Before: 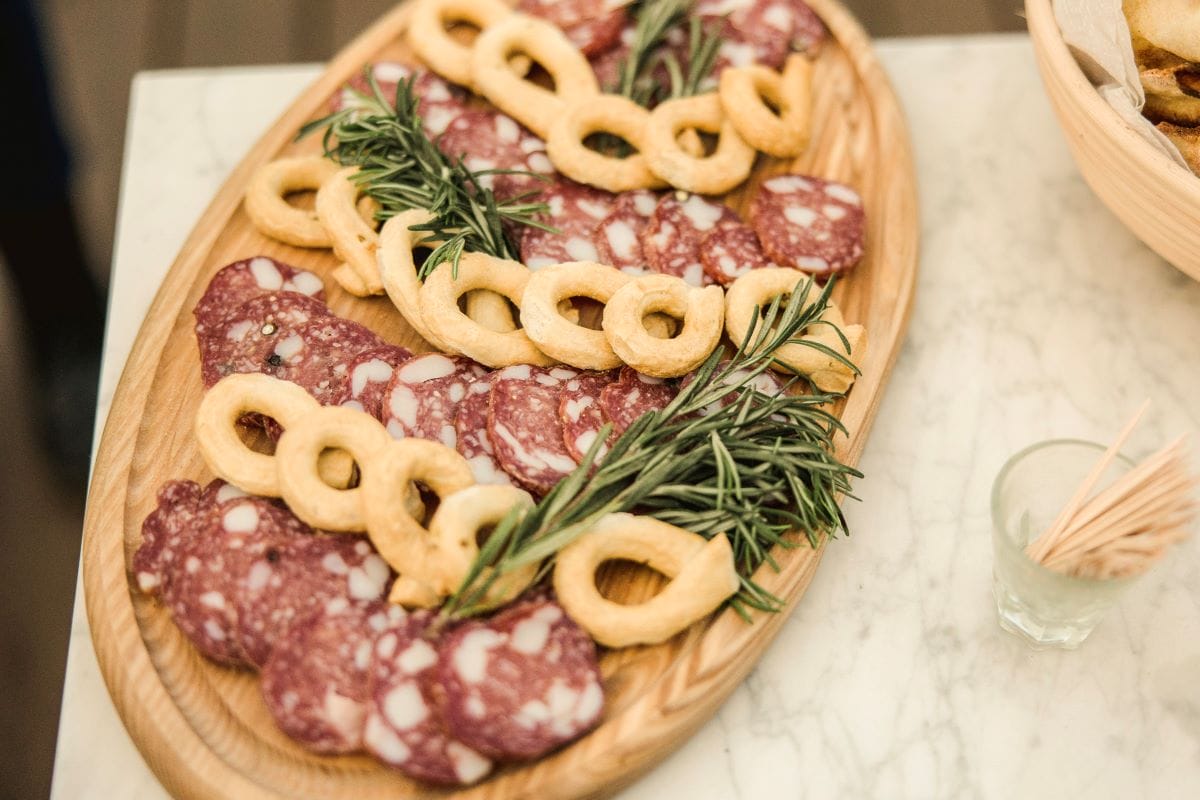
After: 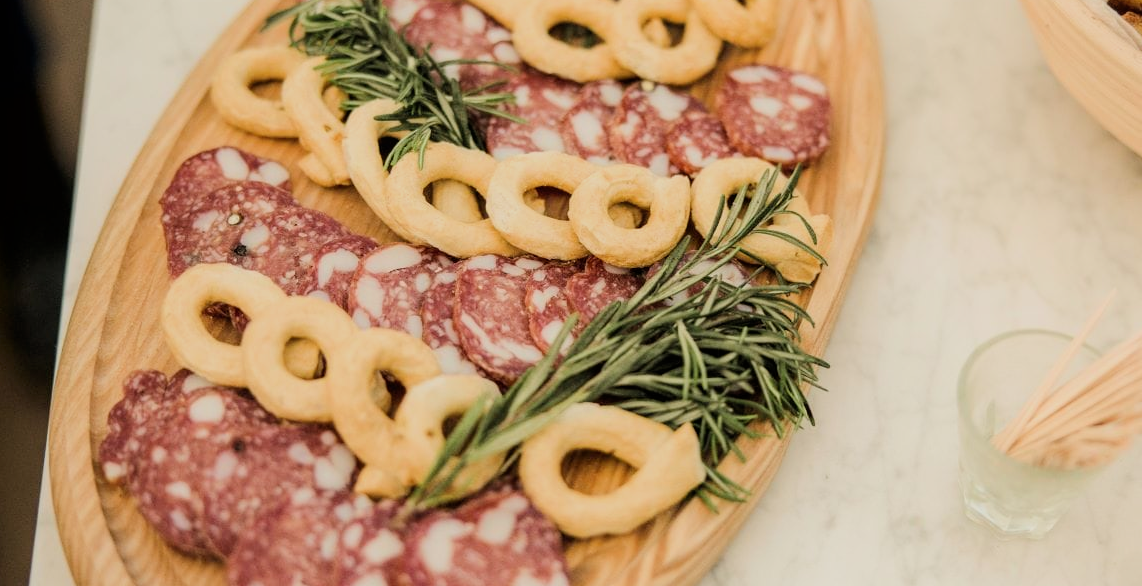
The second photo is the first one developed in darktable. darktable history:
filmic rgb: black relative exposure -8.01 EV, white relative exposure 4.03 EV, hardness 4.1, color science v6 (2022)
shadows and highlights: shadows -71.61, highlights 35.29, soften with gaussian
crop and rotate: left 2.864%, top 13.841%, right 1.959%, bottom 12.819%
